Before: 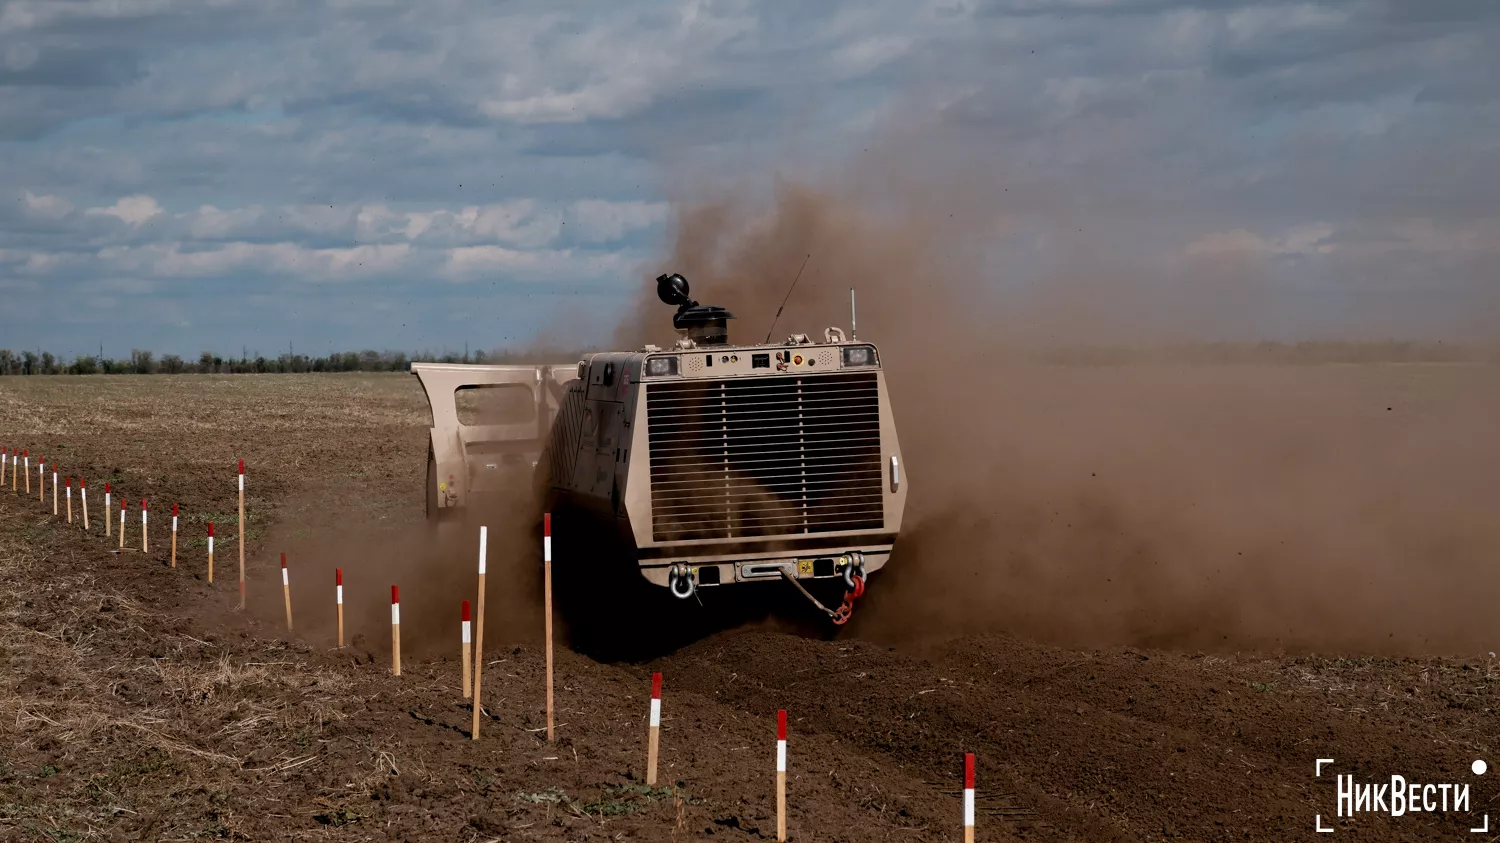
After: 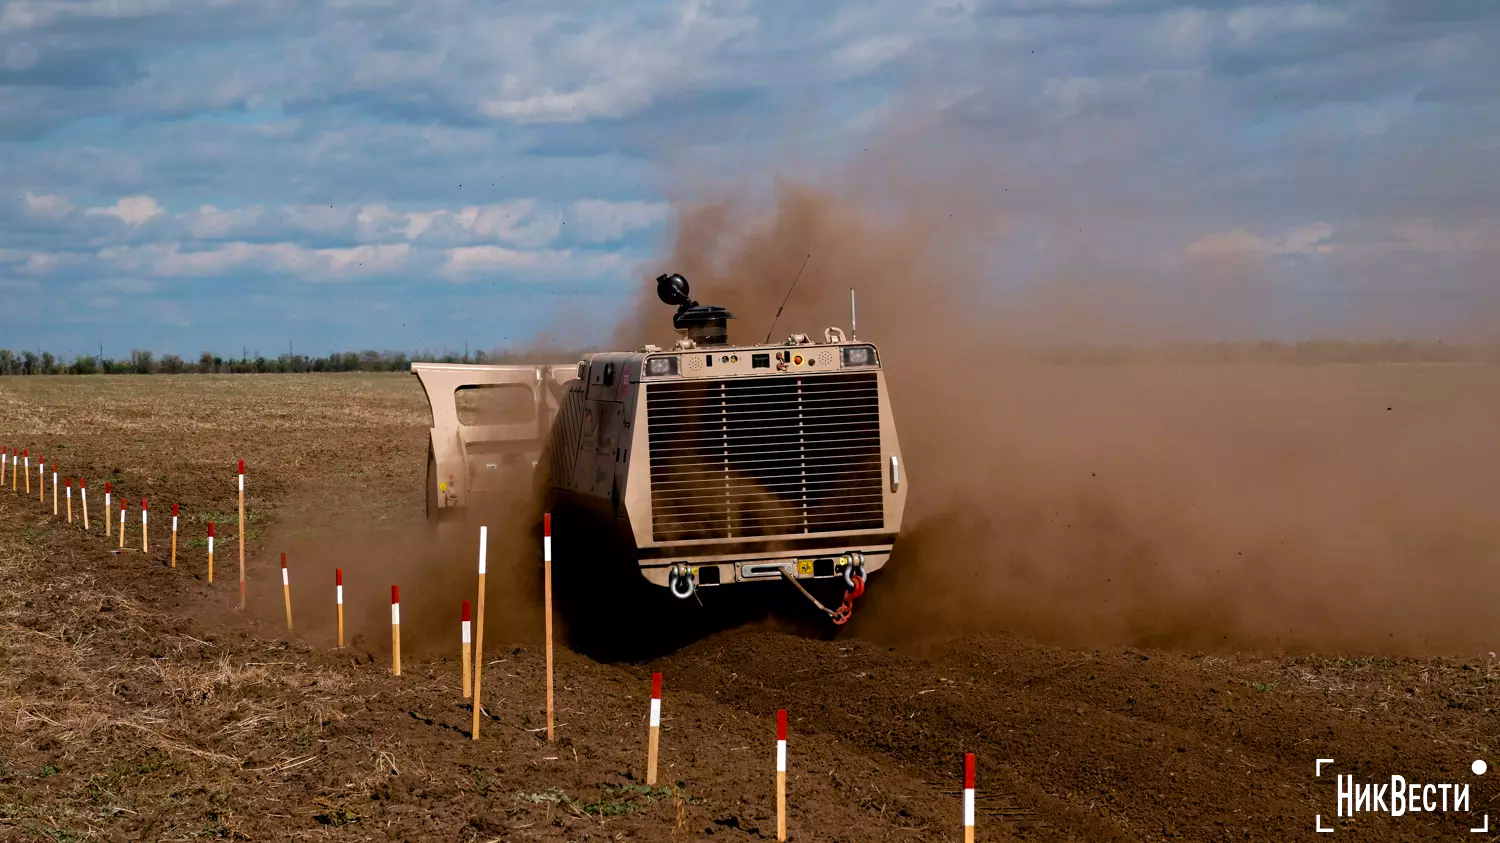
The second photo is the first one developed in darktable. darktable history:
color balance rgb: linear chroma grading › global chroma 13.3%, global vibrance 41.49%
exposure: exposure 0.3 EV, compensate highlight preservation false
